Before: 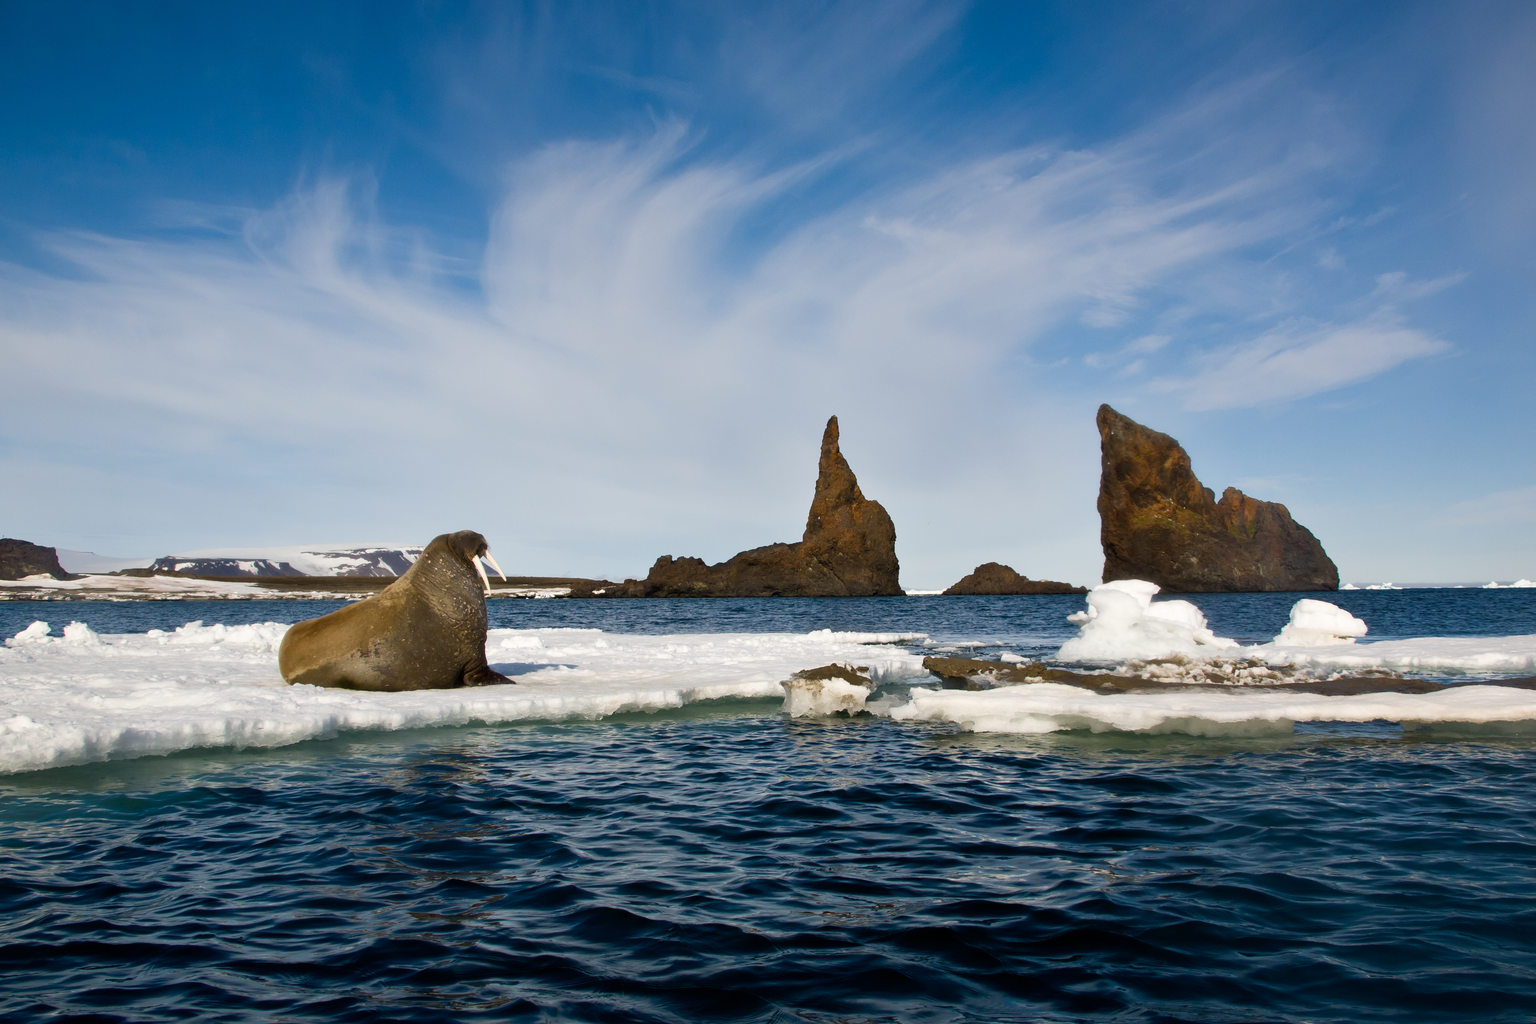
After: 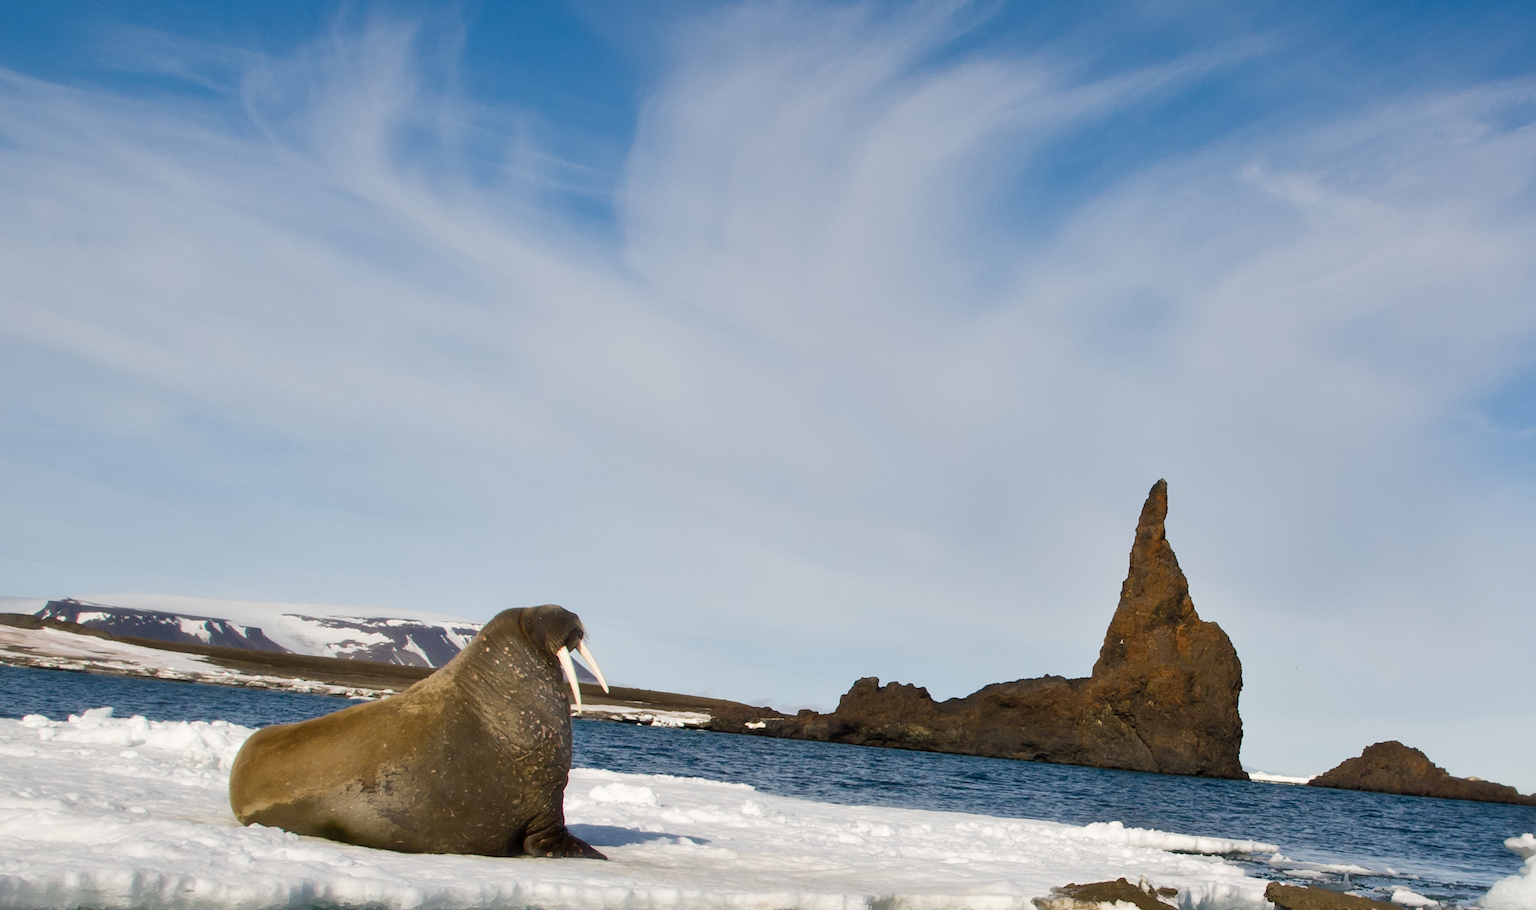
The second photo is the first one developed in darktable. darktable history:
shadows and highlights: shadows 25.52, highlights -23.53
crop and rotate: angle -5.69°, left 2.089%, top 6.941%, right 27.153%, bottom 30.097%
